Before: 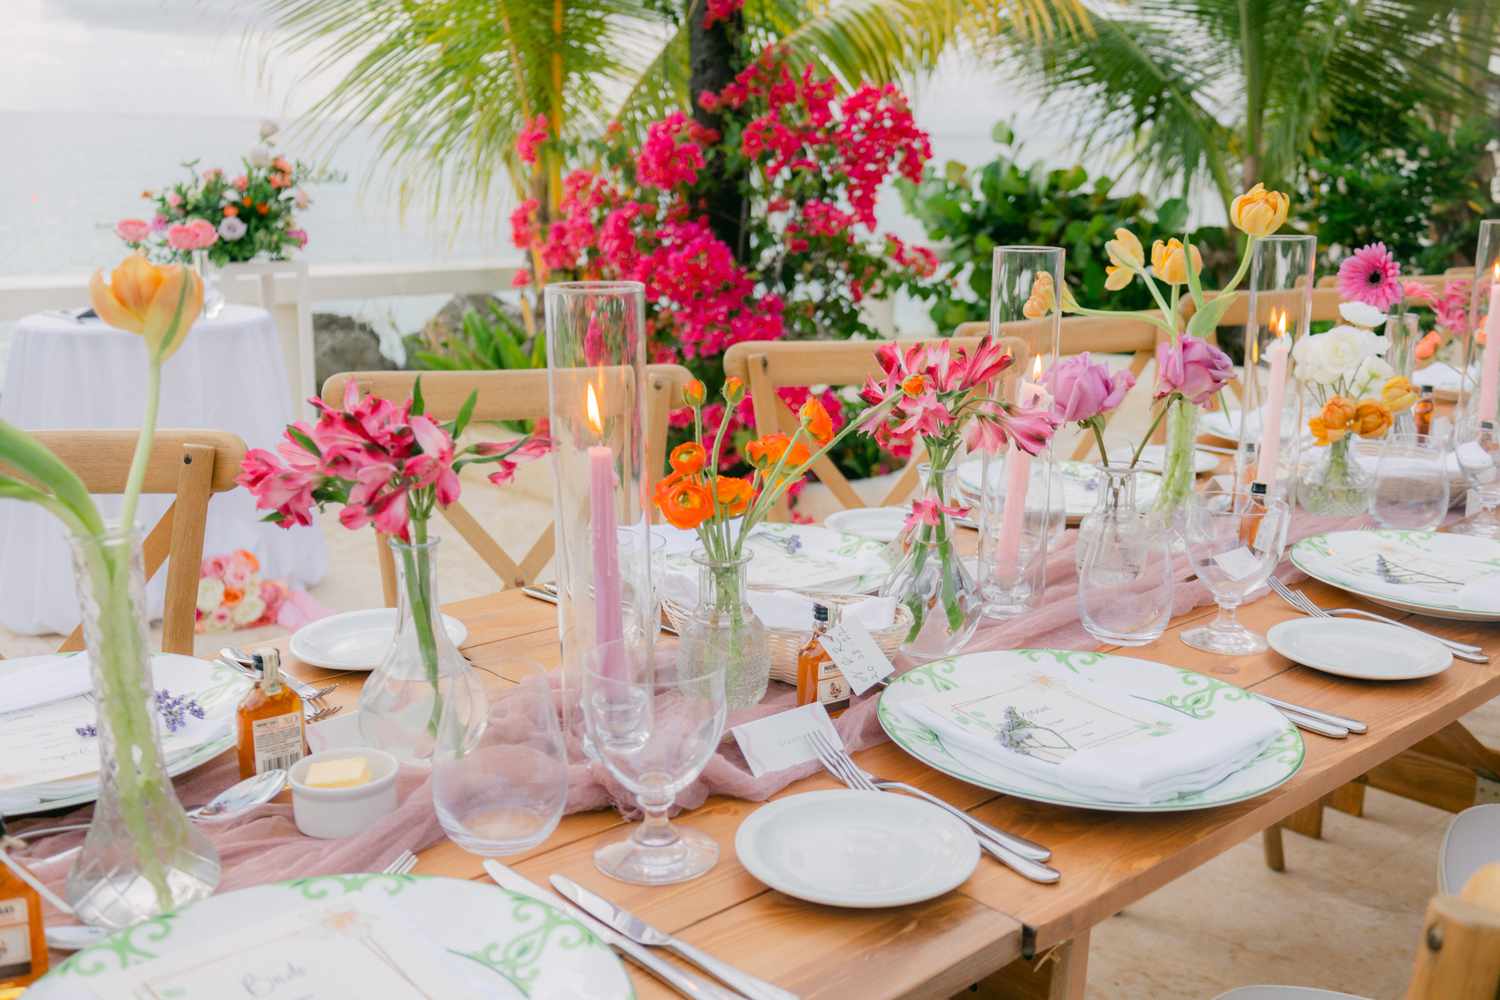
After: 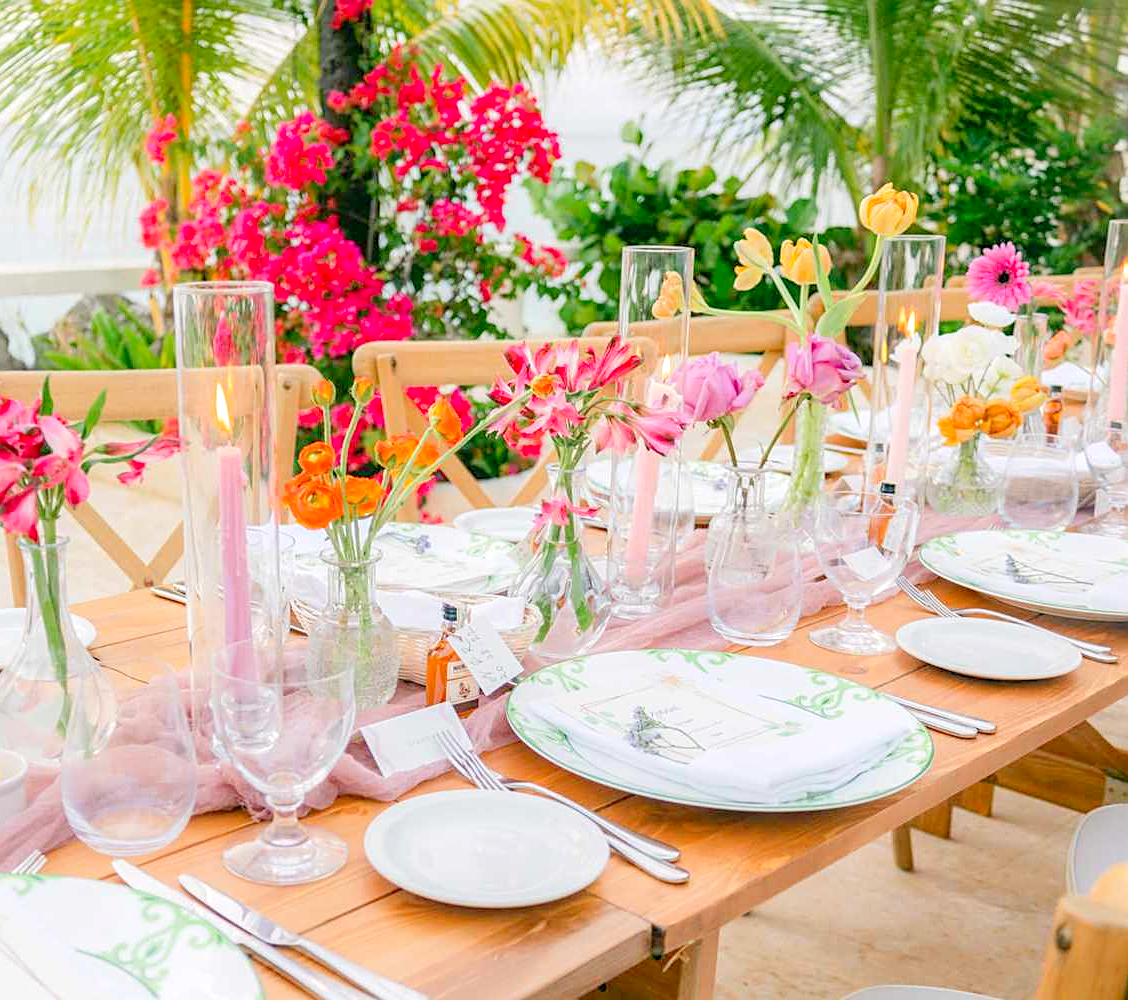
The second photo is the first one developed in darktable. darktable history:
local contrast: on, module defaults
crop and rotate: left 24.766%
levels: levels [0, 0.397, 0.955]
sharpen: amount 0.492
